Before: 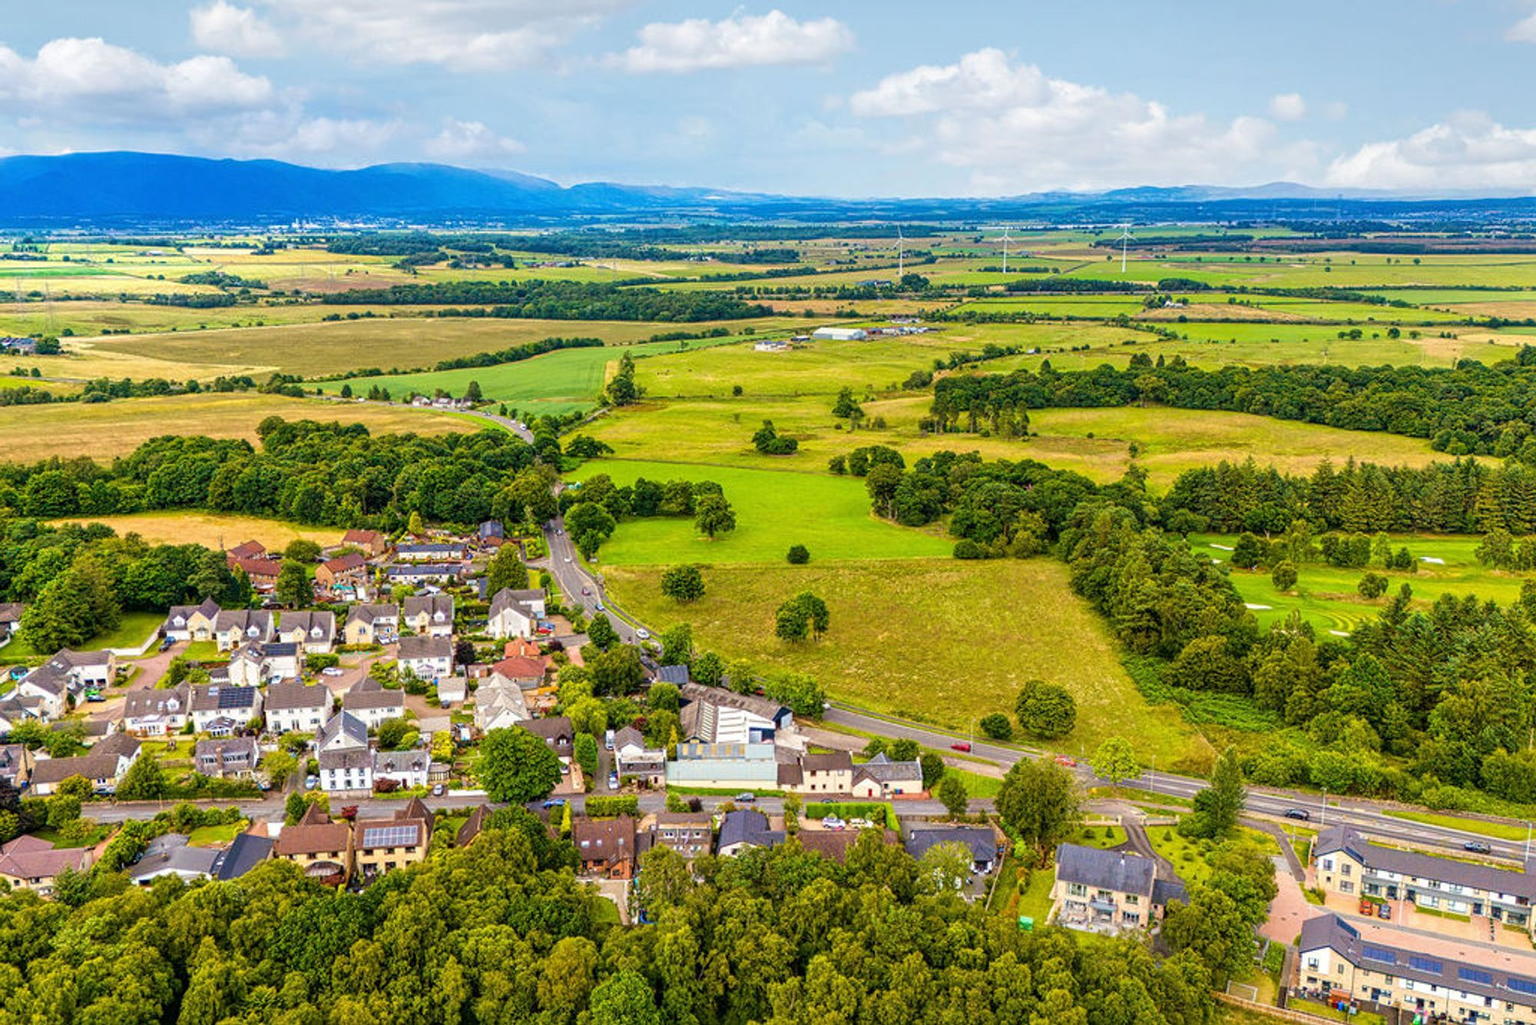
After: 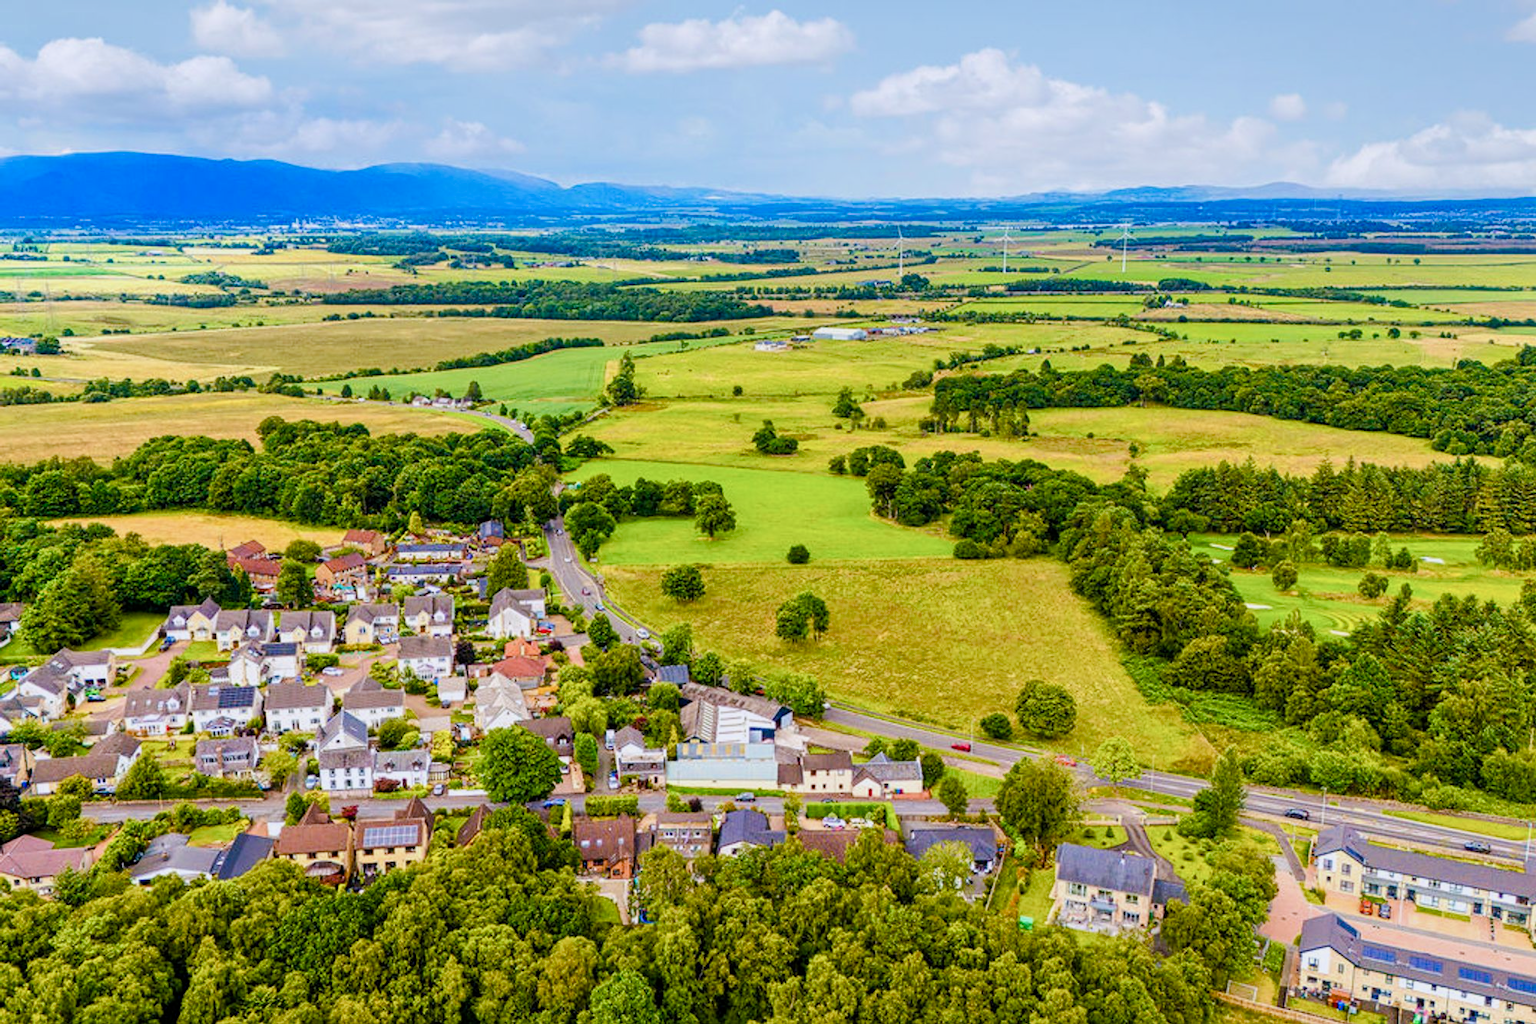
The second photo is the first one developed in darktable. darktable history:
filmic rgb: middle gray luminance 18.42%, black relative exposure -10.5 EV, white relative exposure 3.4 EV, threshold 6 EV, target black luminance 0%, hardness 6.03, latitude 99%, contrast 0.847, shadows ↔ highlights balance 0.505%, add noise in highlights 0, preserve chrominance max RGB, color science v3 (2019), use custom middle-gray values true, iterations of high-quality reconstruction 0, contrast in highlights soft, enable highlight reconstruction true
tone equalizer: -8 EV -0.417 EV, -7 EV -0.389 EV, -6 EV -0.333 EV, -5 EV -0.222 EV, -3 EV 0.222 EV, -2 EV 0.333 EV, -1 EV 0.389 EV, +0 EV 0.417 EV, edges refinement/feathering 500, mask exposure compensation -1.57 EV, preserve details no
color balance rgb: linear chroma grading › shadows 32%, linear chroma grading › global chroma -2%, linear chroma grading › mid-tones 4%, perceptual saturation grading › global saturation -2%, perceptual saturation grading › highlights -8%, perceptual saturation grading › mid-tones 8%, perceptual saturation grading › shadows 4%, perceptual brilliance grading › highlights 8%, perceptual brilliance grading › mid-tones 4%, perceptual brilliance grading › shadows 2%, global vibrance 16%, saturation formula JzAzBz (2021)
white balance: red 0.984, blue 1.059
